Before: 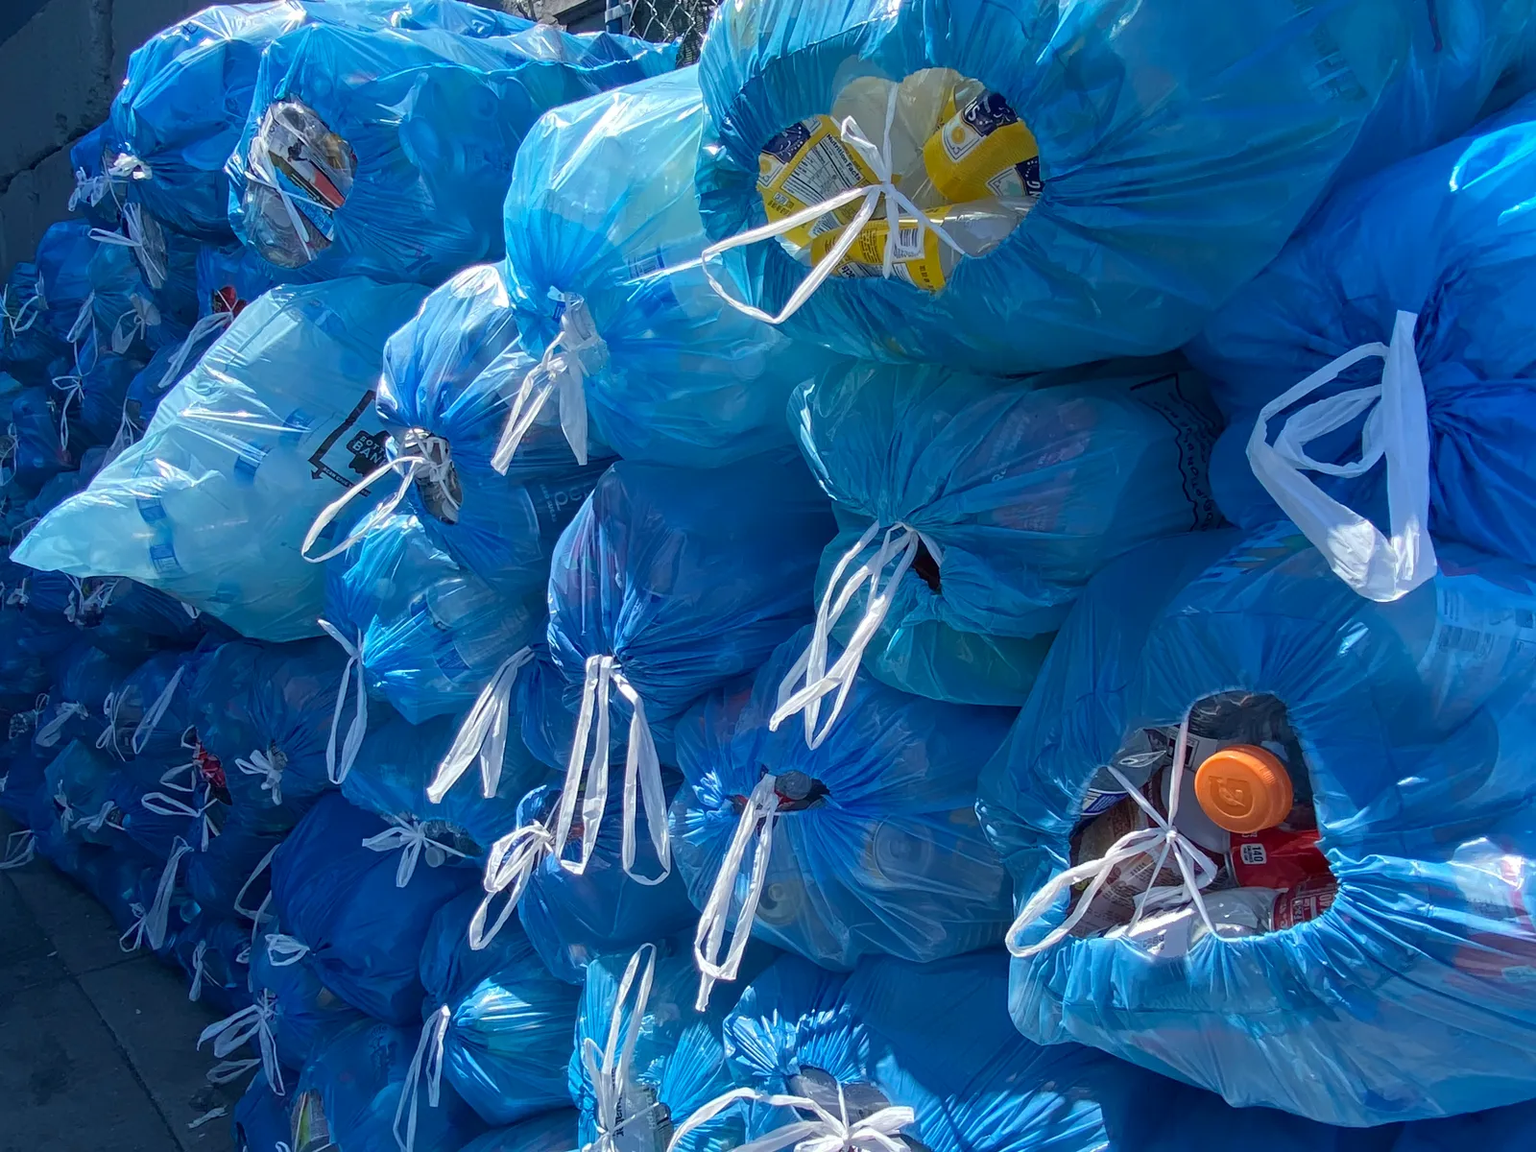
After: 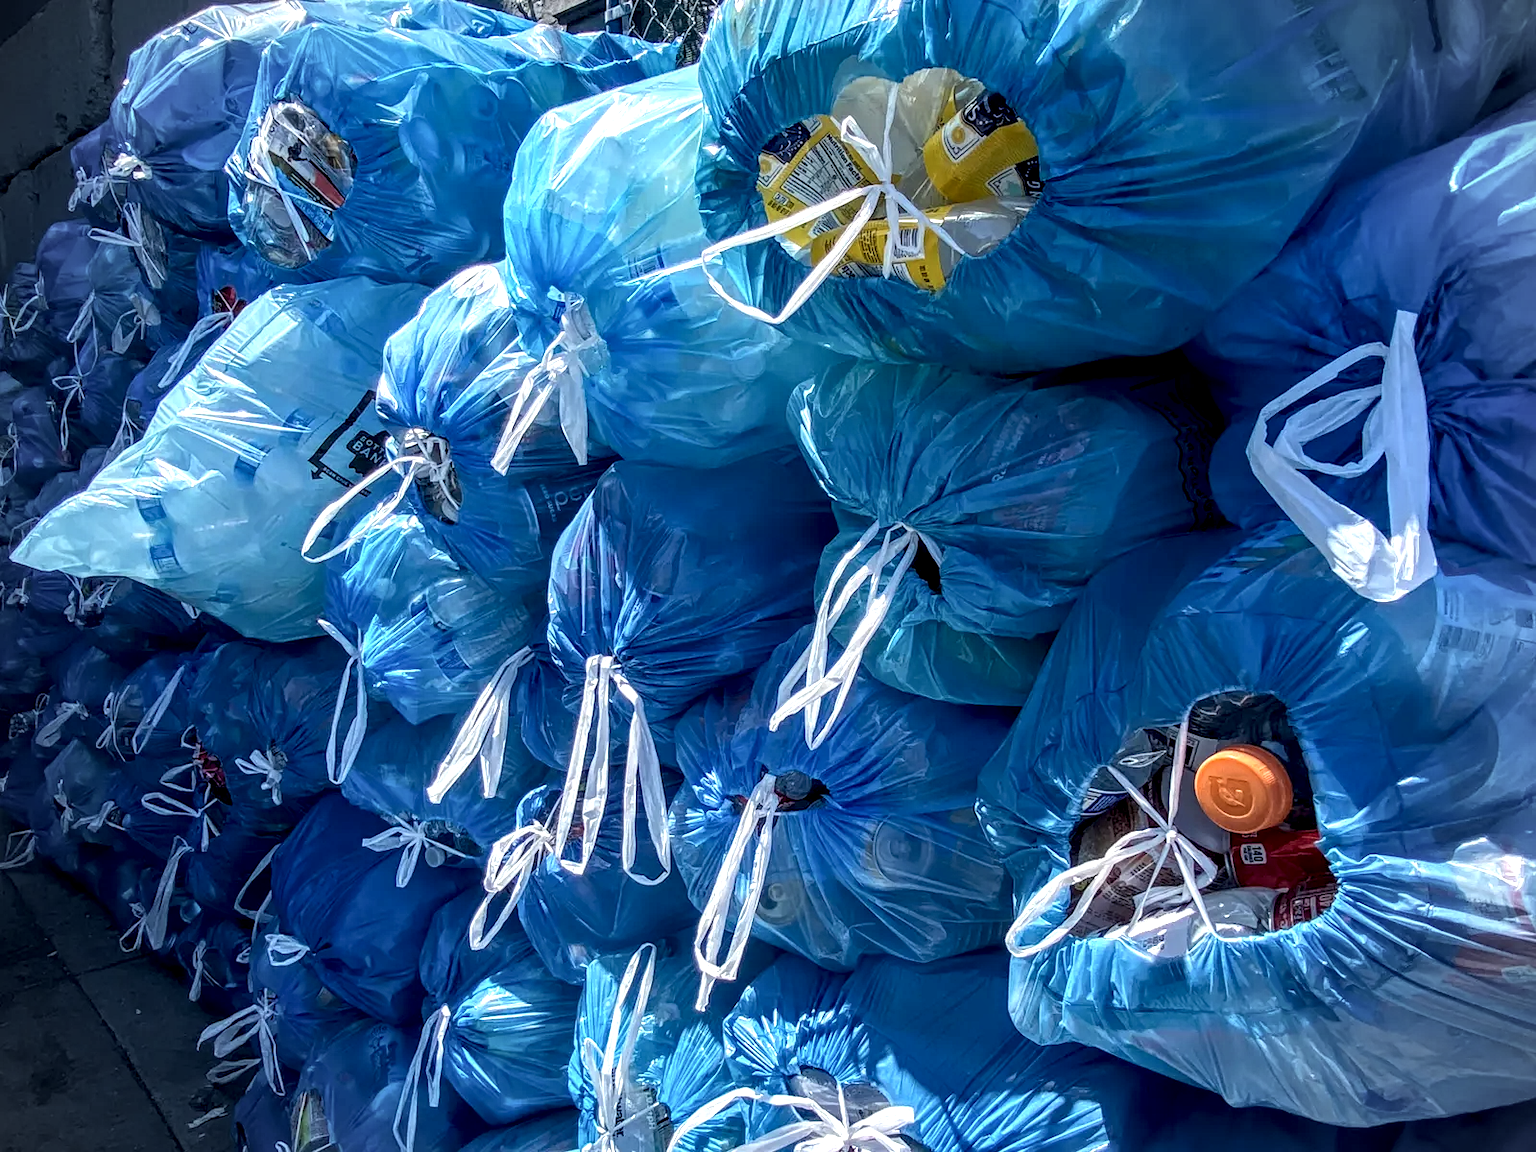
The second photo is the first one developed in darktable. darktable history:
tone equalizer: edges refinement/feathering 500, mask exposure compensation -1.57 EV, preserve details guided filter
local contrast: highlights 22%, detail 196%
vignetting: brightness -0.575
